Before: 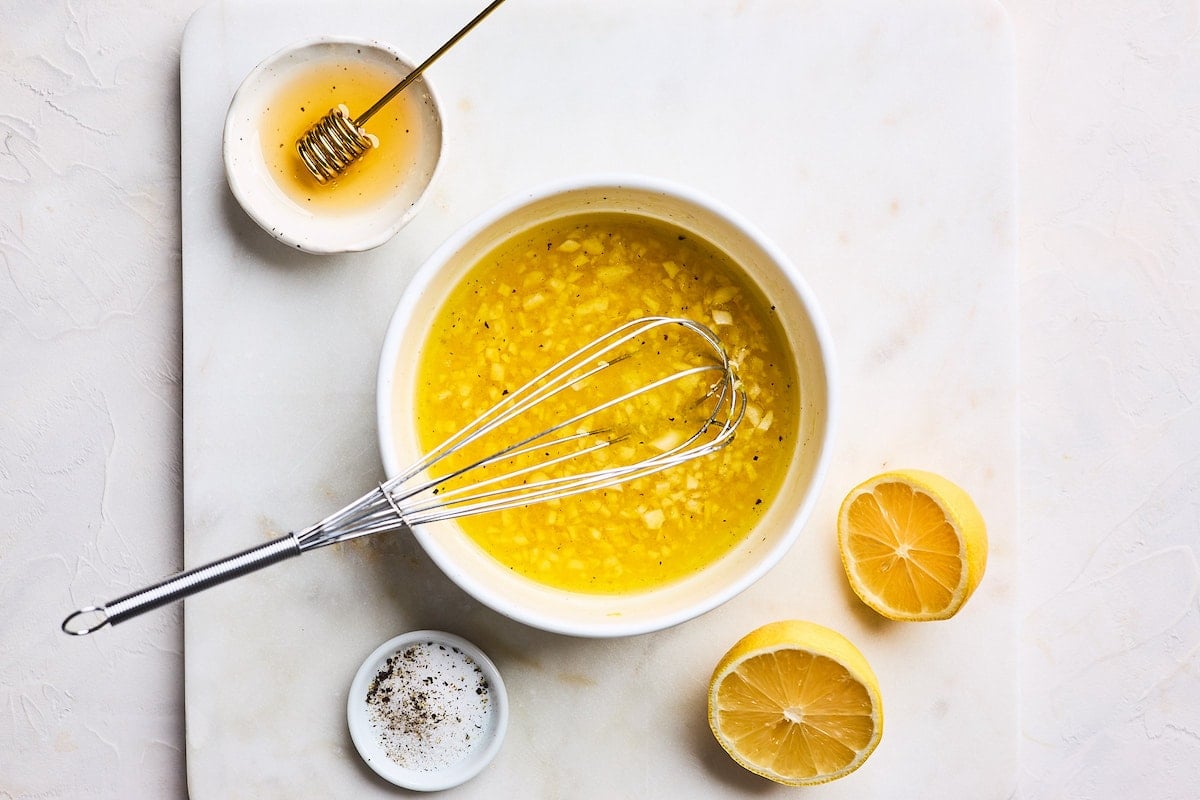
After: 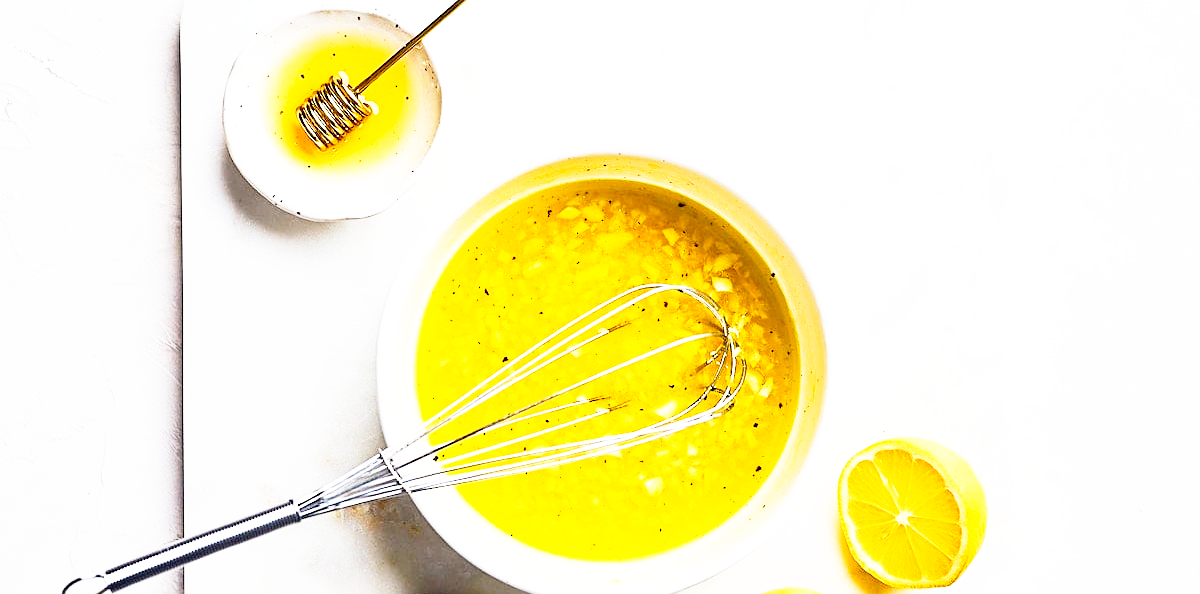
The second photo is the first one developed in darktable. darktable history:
base curve: curves: ch0 [(0, 0) (0.012, 0.01) (0.073, 0.168) (0.31, 0.711) (0.645, 0.957) (1, 1)], preserve colors none
exposure: exposure 0.203 EV, compensate exposure bias true, compensate highlight preservation false
contrast brightness saturation: saturation -0.049
sharpen: on, module defaults
crop: top 4.164%, bottom 21.534%
color balance rgb: global offset › chroma 0.063%, global offset › hue 253.05°, linear chroma grading › global chroma 0.91%, perceptual saturation grading › global saturation 24.951%, global vibrance 9.77%
